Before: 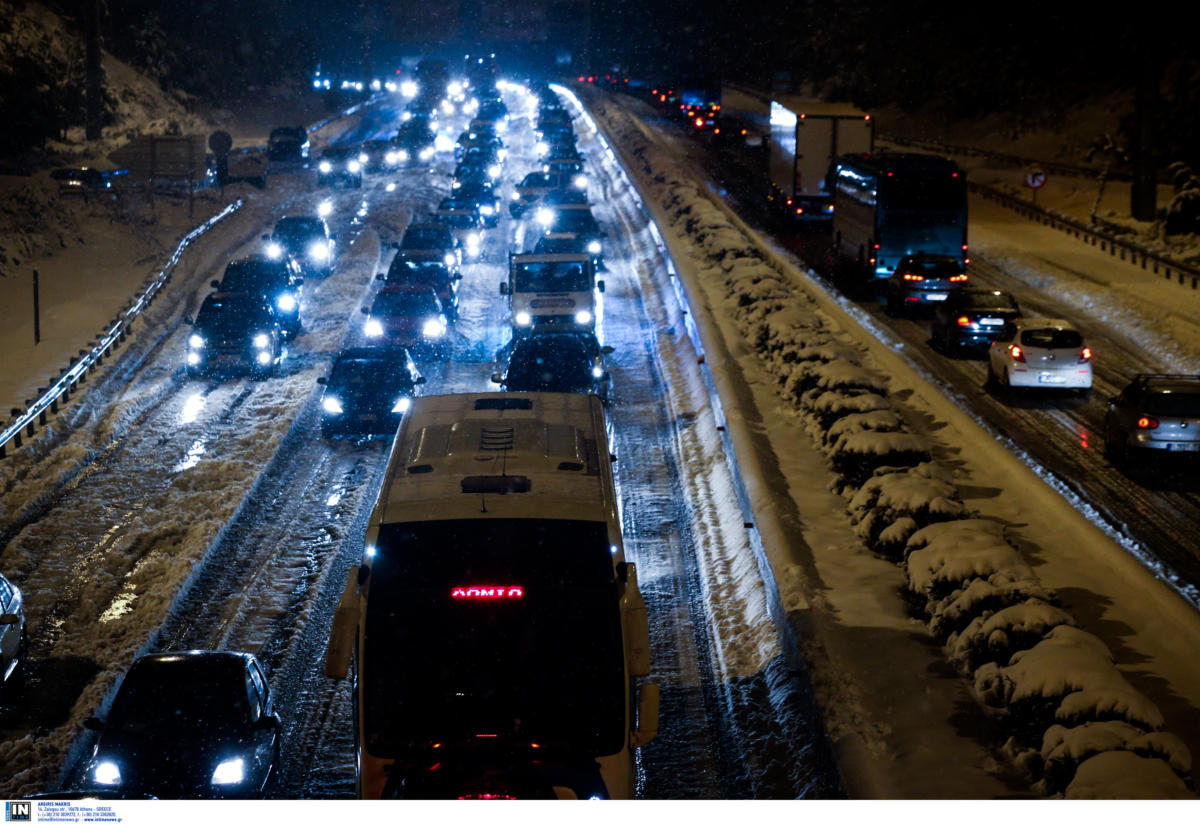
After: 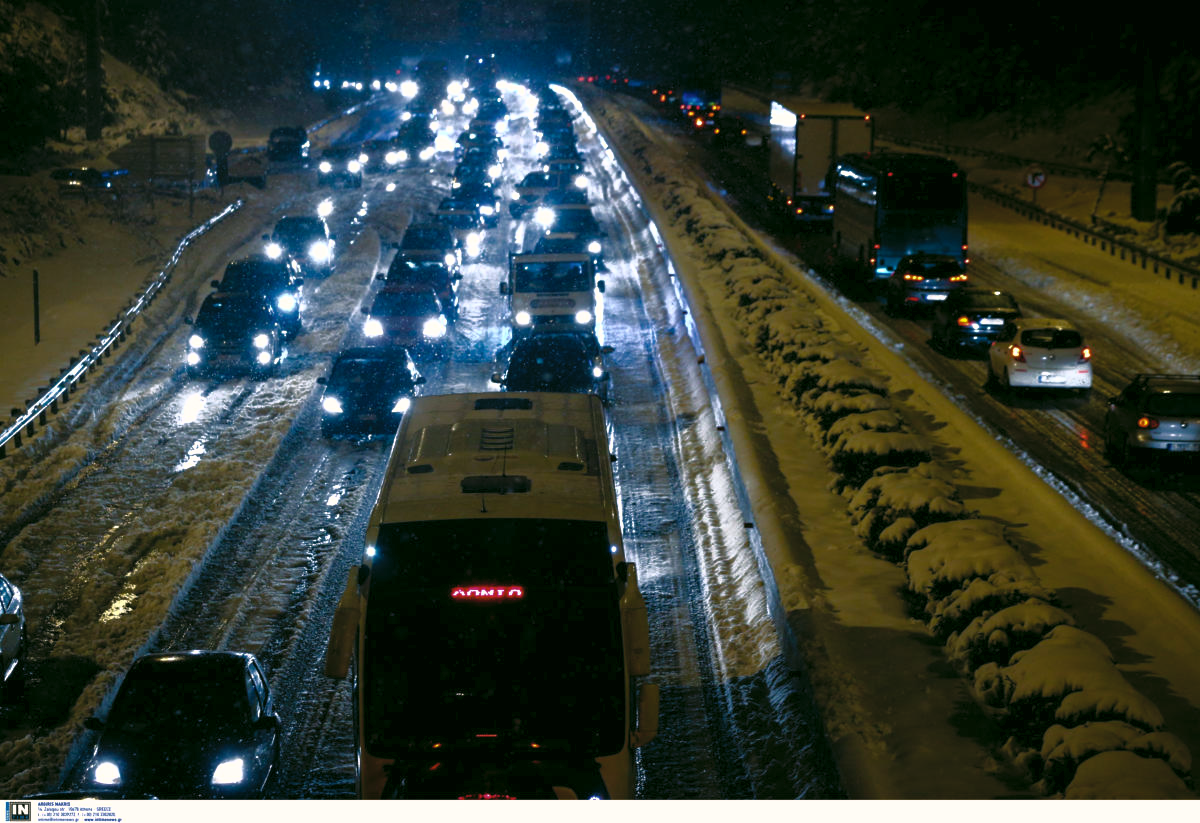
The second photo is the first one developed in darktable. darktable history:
color balance rgb: perceptual saturation grading › global saturation 25%, global vibrance 20%
color correction: highlights a* 4.02, highlights b* 4.98, shadows a* -7.55, shadows b* 4.98
tone equalizer: on, module defaults
contrast brightness saturation: contrast 0.39, brightness 0.53
base curve: curves: ch0 [(0, 0) (0.564, 0.291) (0.802, 0.731) (1, 1)]
crop: bottom 0.071%
